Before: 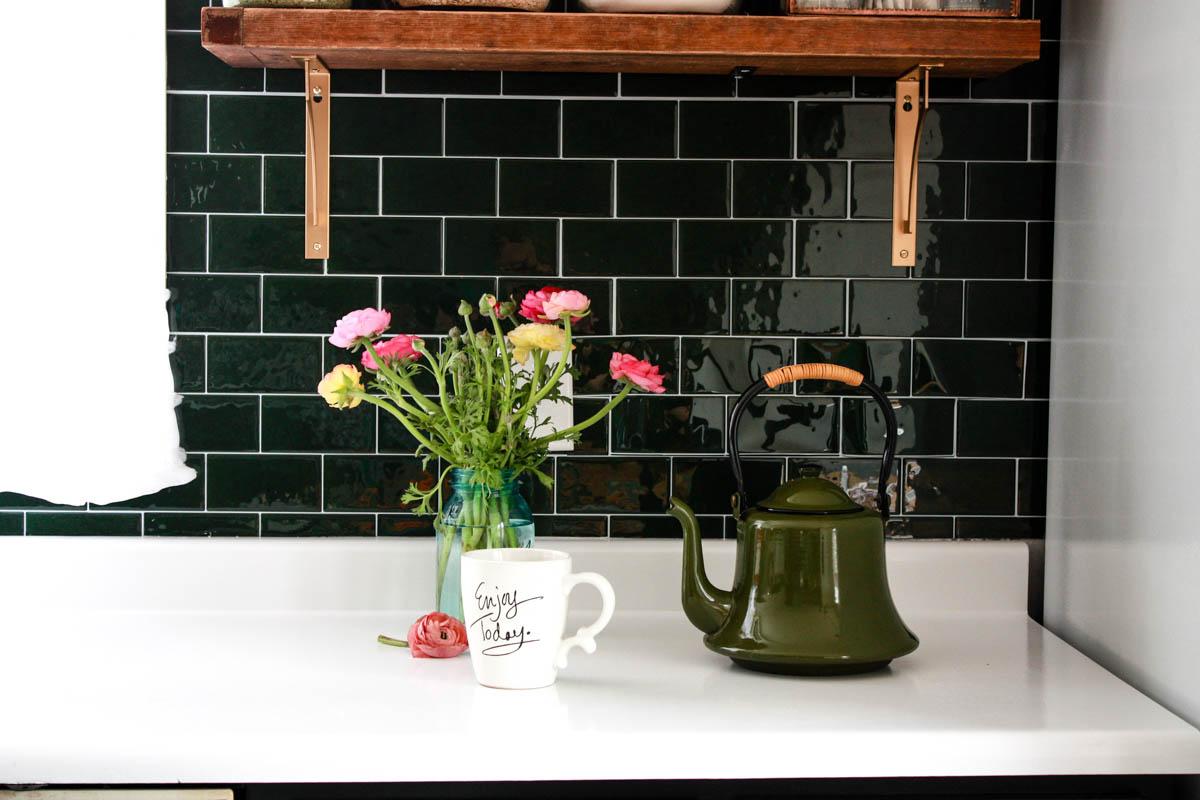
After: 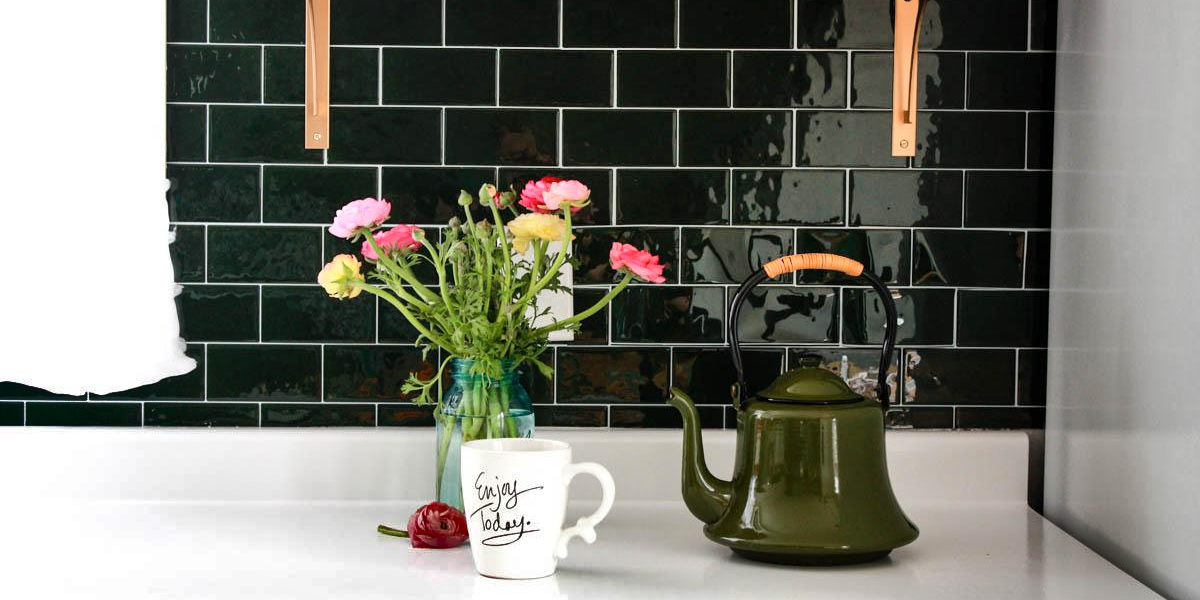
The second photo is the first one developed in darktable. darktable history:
shadows and highlights: white point adjustment 0.1, highlights -70, soften with gaussian
crop: top 13.819%, bottom 11.169%
white balance: emerald 1
